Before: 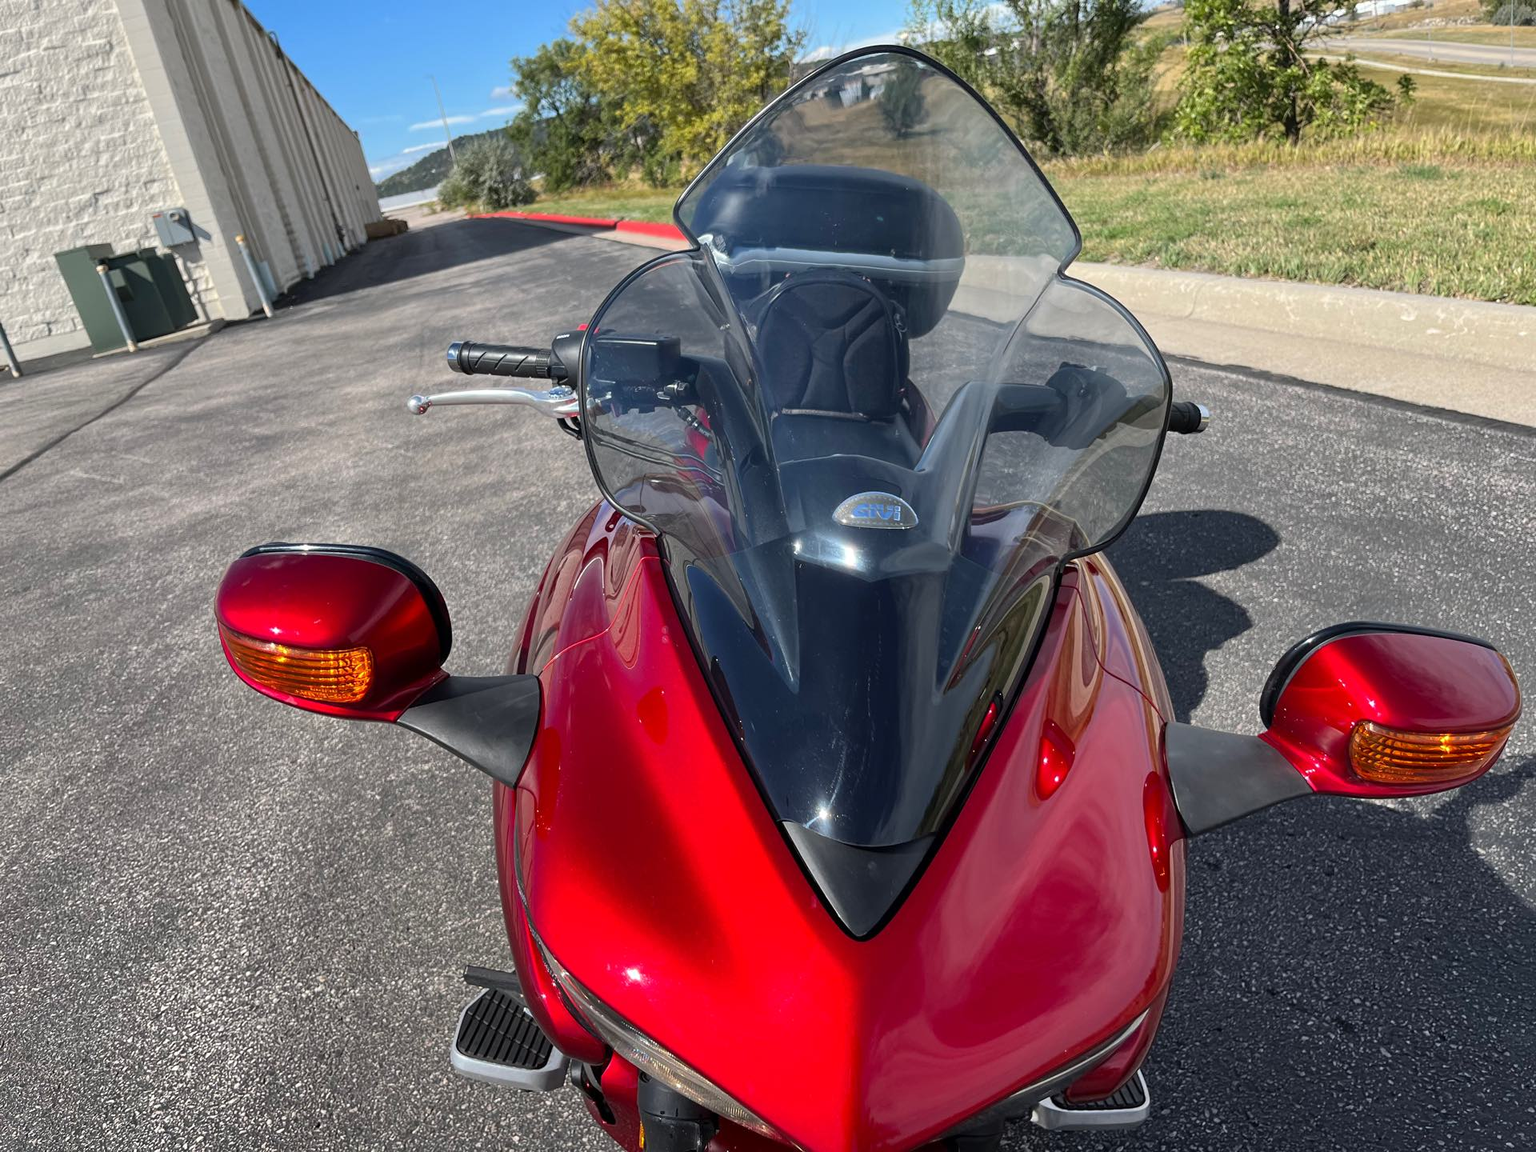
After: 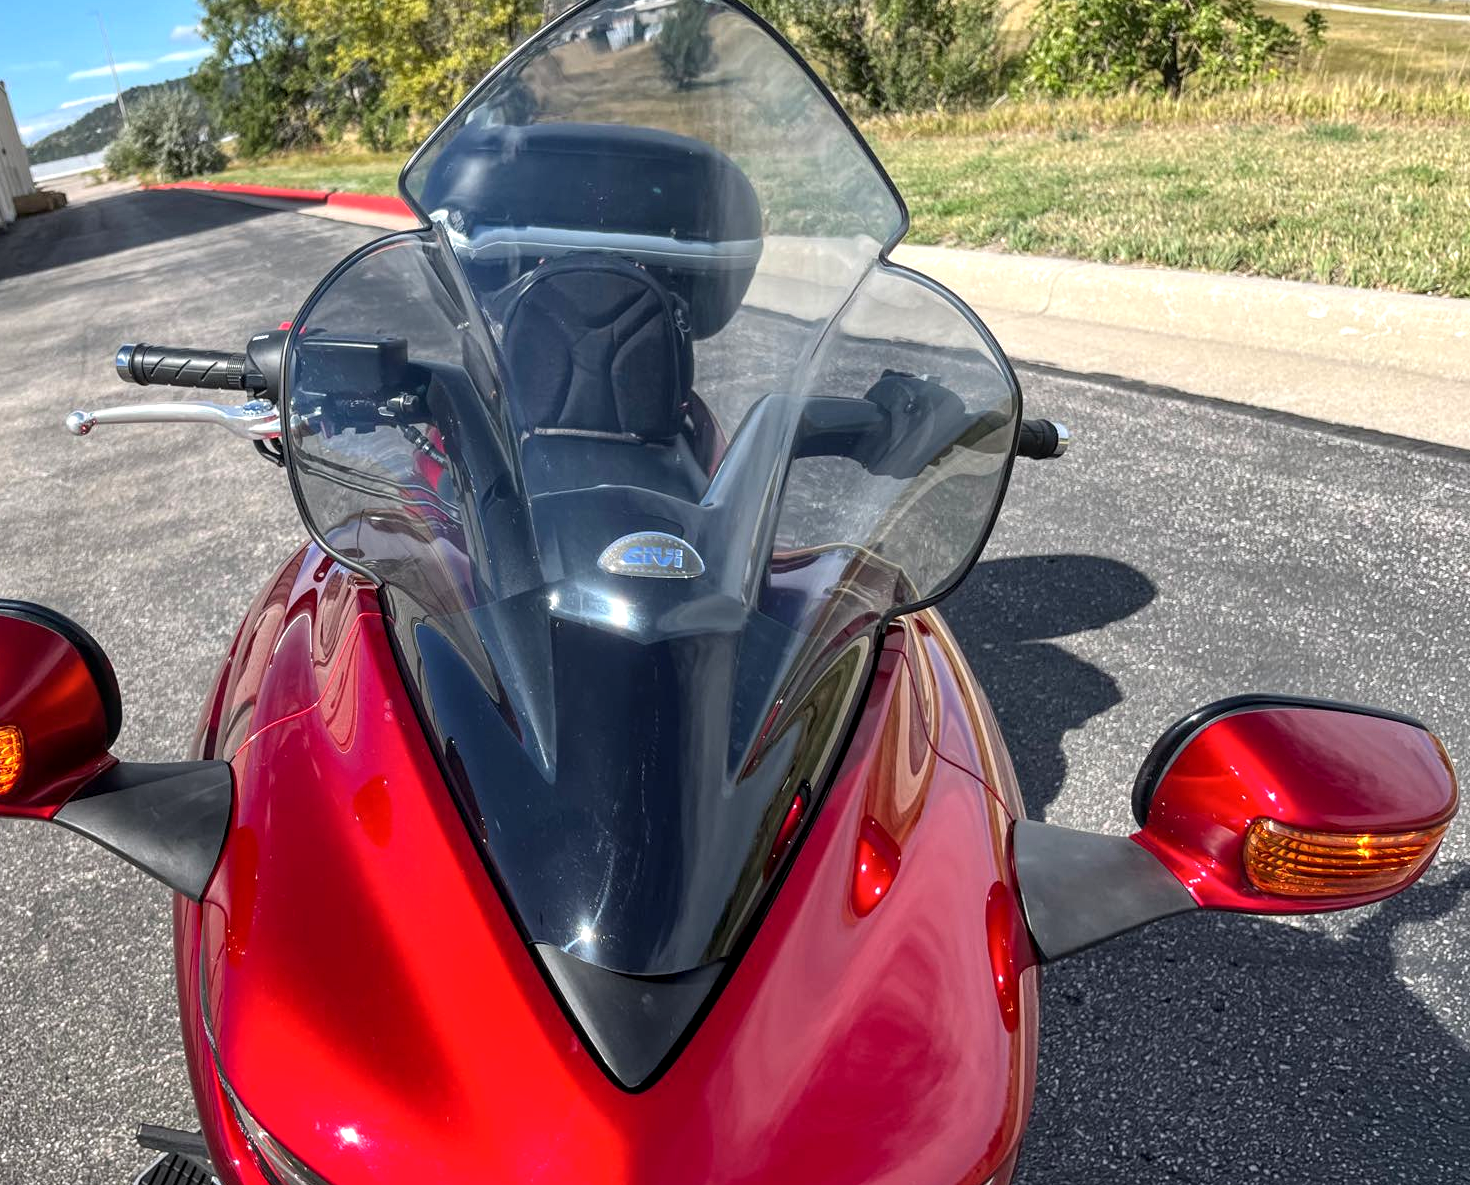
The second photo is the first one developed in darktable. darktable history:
local contrast: on, module defaults
exposure: exposure 0.4 EV, compensate highlight preservation false
crop: left 23.095%, top 5.827%, bottom 11.854%
